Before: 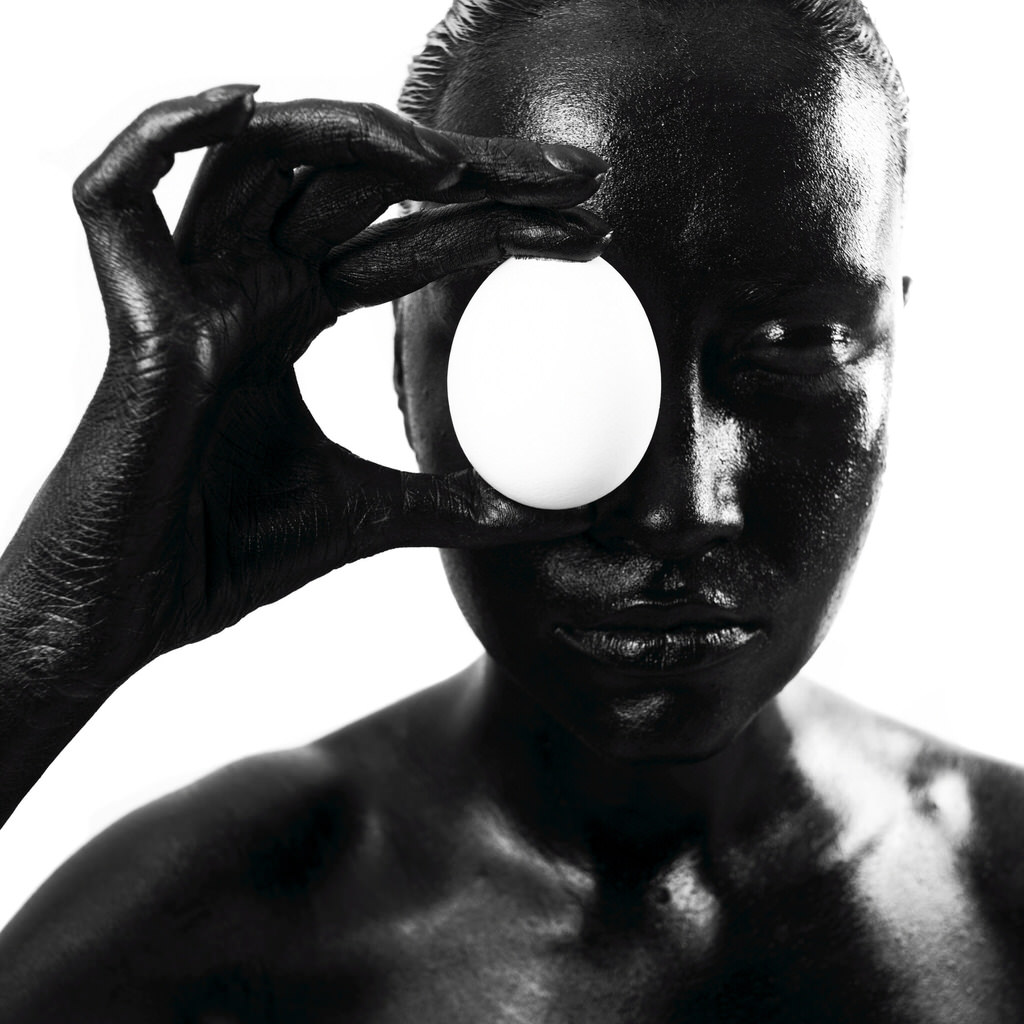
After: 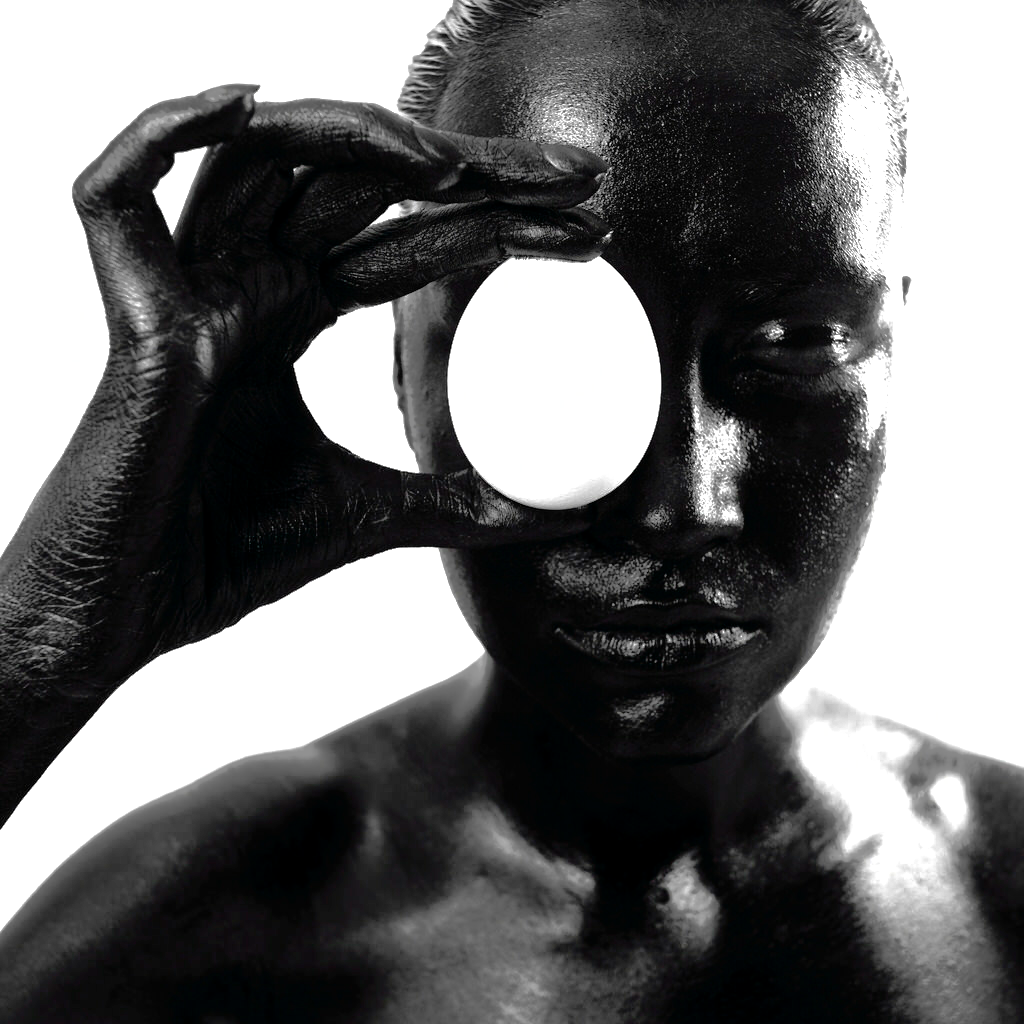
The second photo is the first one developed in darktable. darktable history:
tone equalizer: -8 EV -0.397 EV, -7 EV -0.401 EV, -6 EV -0.313 EV, -5 EV -0.235 EV, -3 EV 0.228 EV, -2 EV 0.358 EV, -1 EV 0.365 EV, +0 EV 0.438 EV
shadows and highlights: highlights -60.07
